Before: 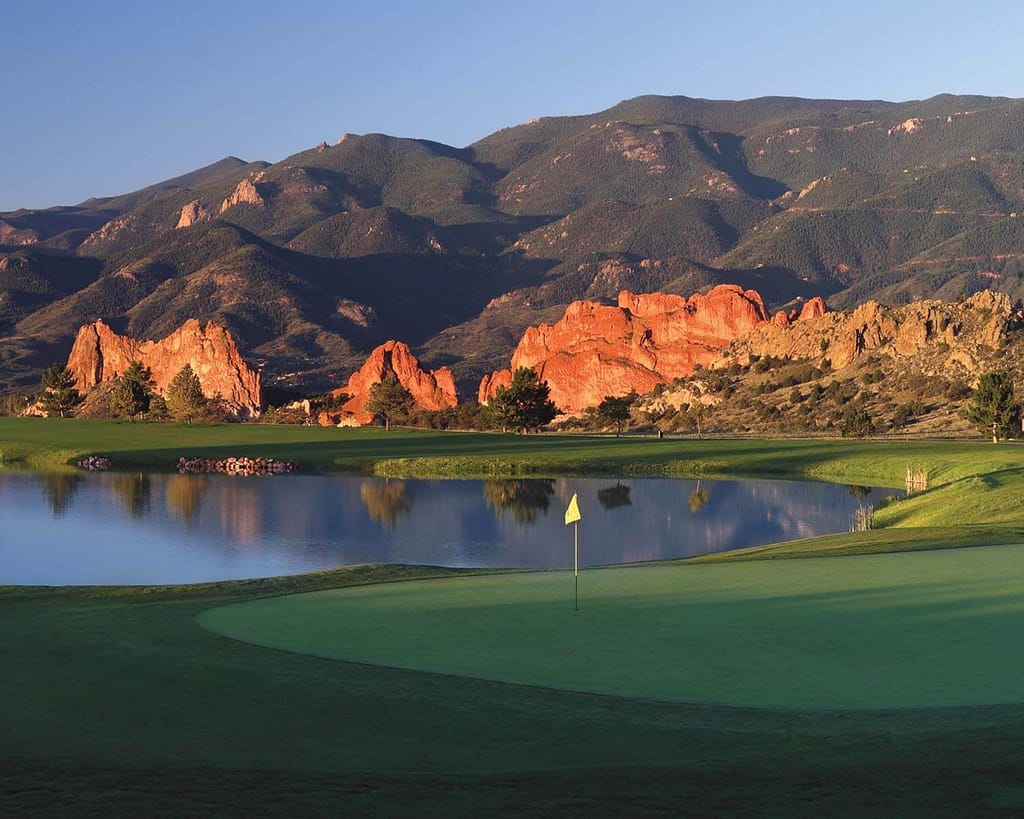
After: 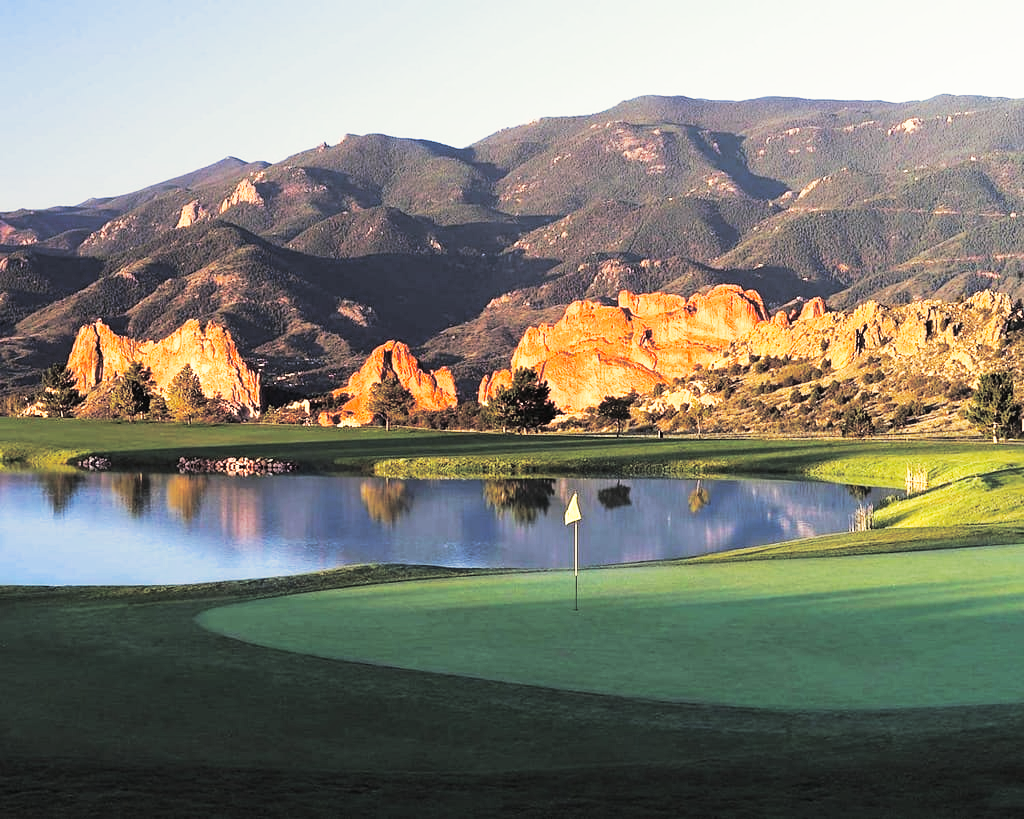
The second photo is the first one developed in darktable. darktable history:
split-toning: shadows › hue 43.2°, shadows › saturation 0, highlights › hue 50.4°, highlights › saturation 1
base curve: curves: ch0 [(0, 0) (0.007, 0.004) (0.027, 0.03) (0.046, 0.07) (0.207, 0.54) (0.442, 0.872) (0.673, 0.972) (1, 1)], preserve colors none
